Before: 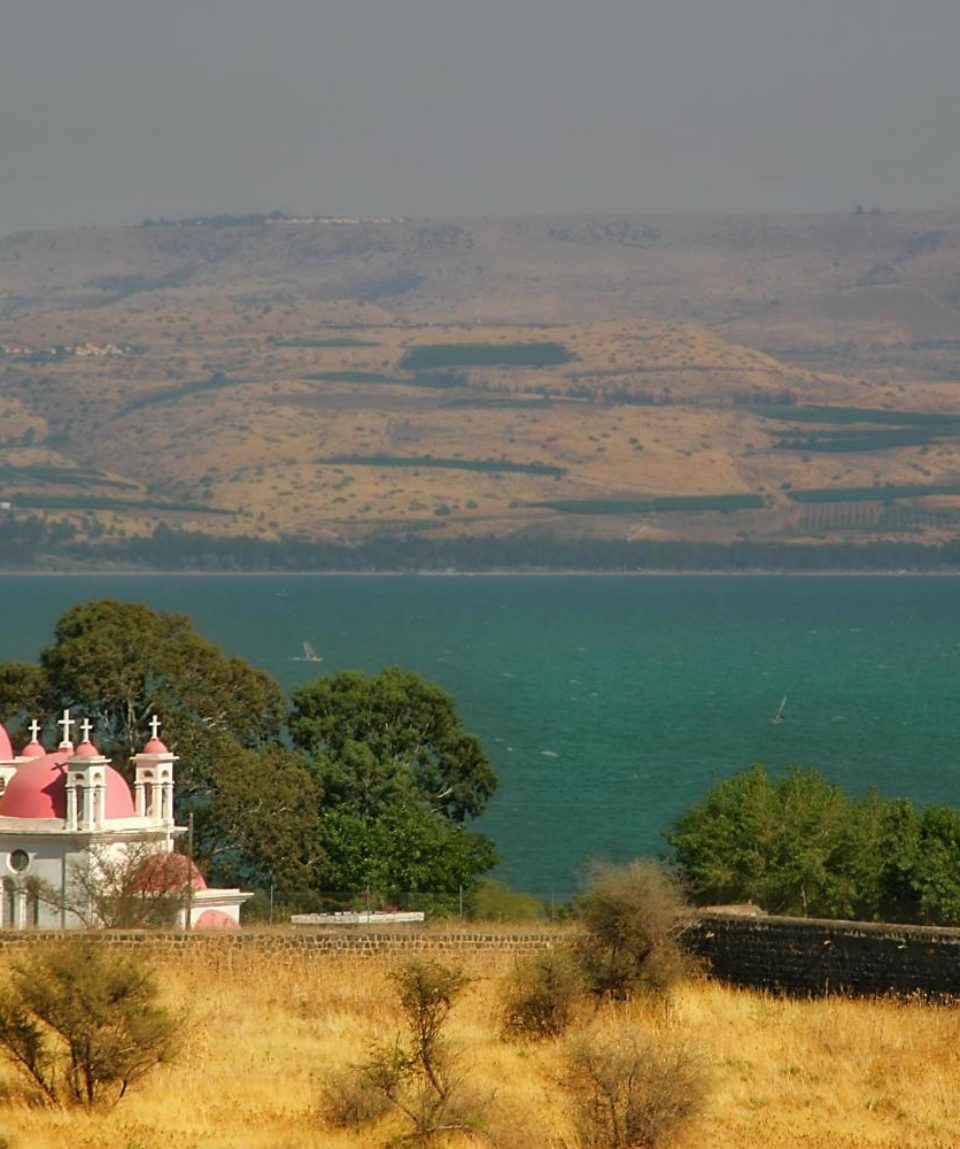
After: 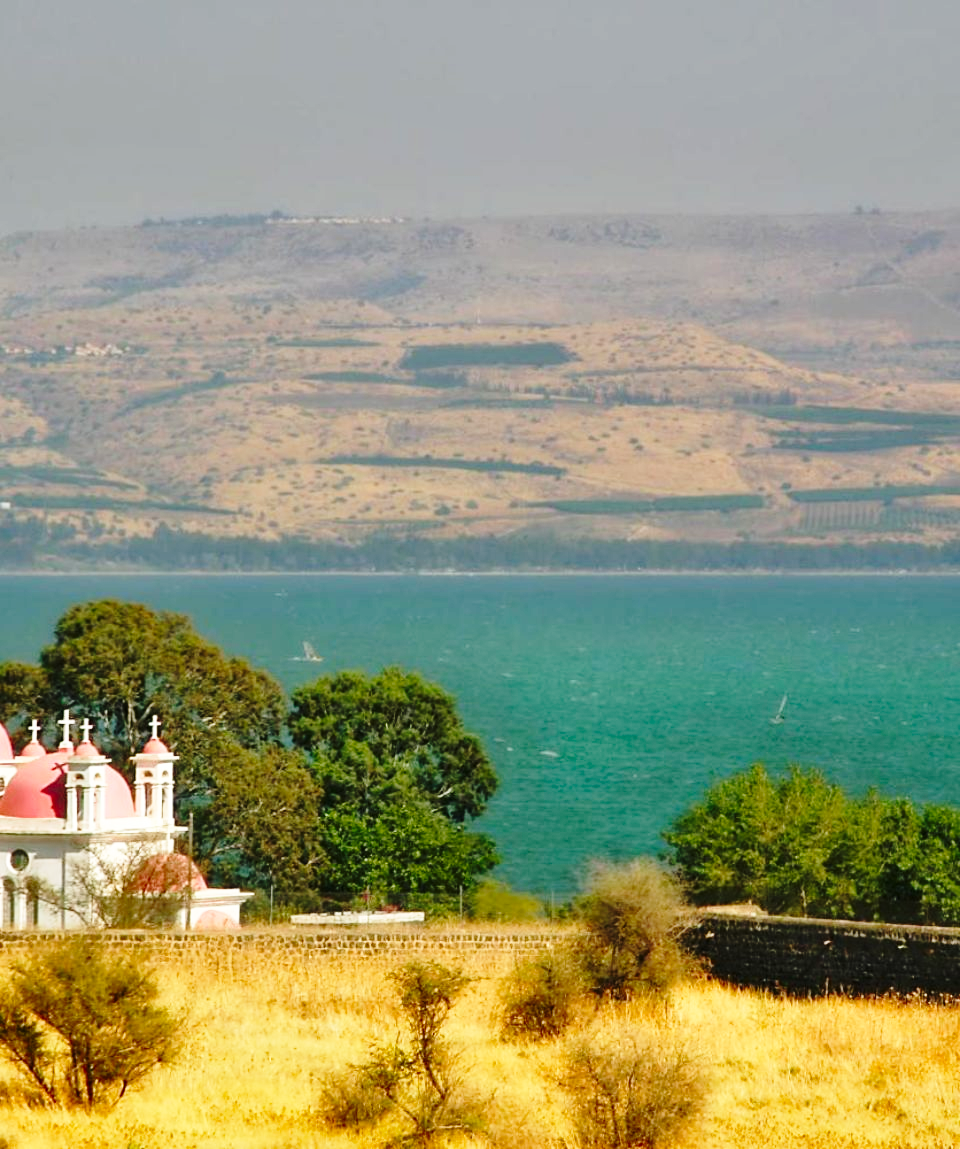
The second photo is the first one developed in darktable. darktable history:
base curve: curves: ch0 [(0, 0) (0.028, 0.03) (0.105, 0.232) (0.387, 0.748) (0.754, 0.968) (1, 1)], preserve colors none
shadows and highlights: low approximation 0.01, soften with gaussian
